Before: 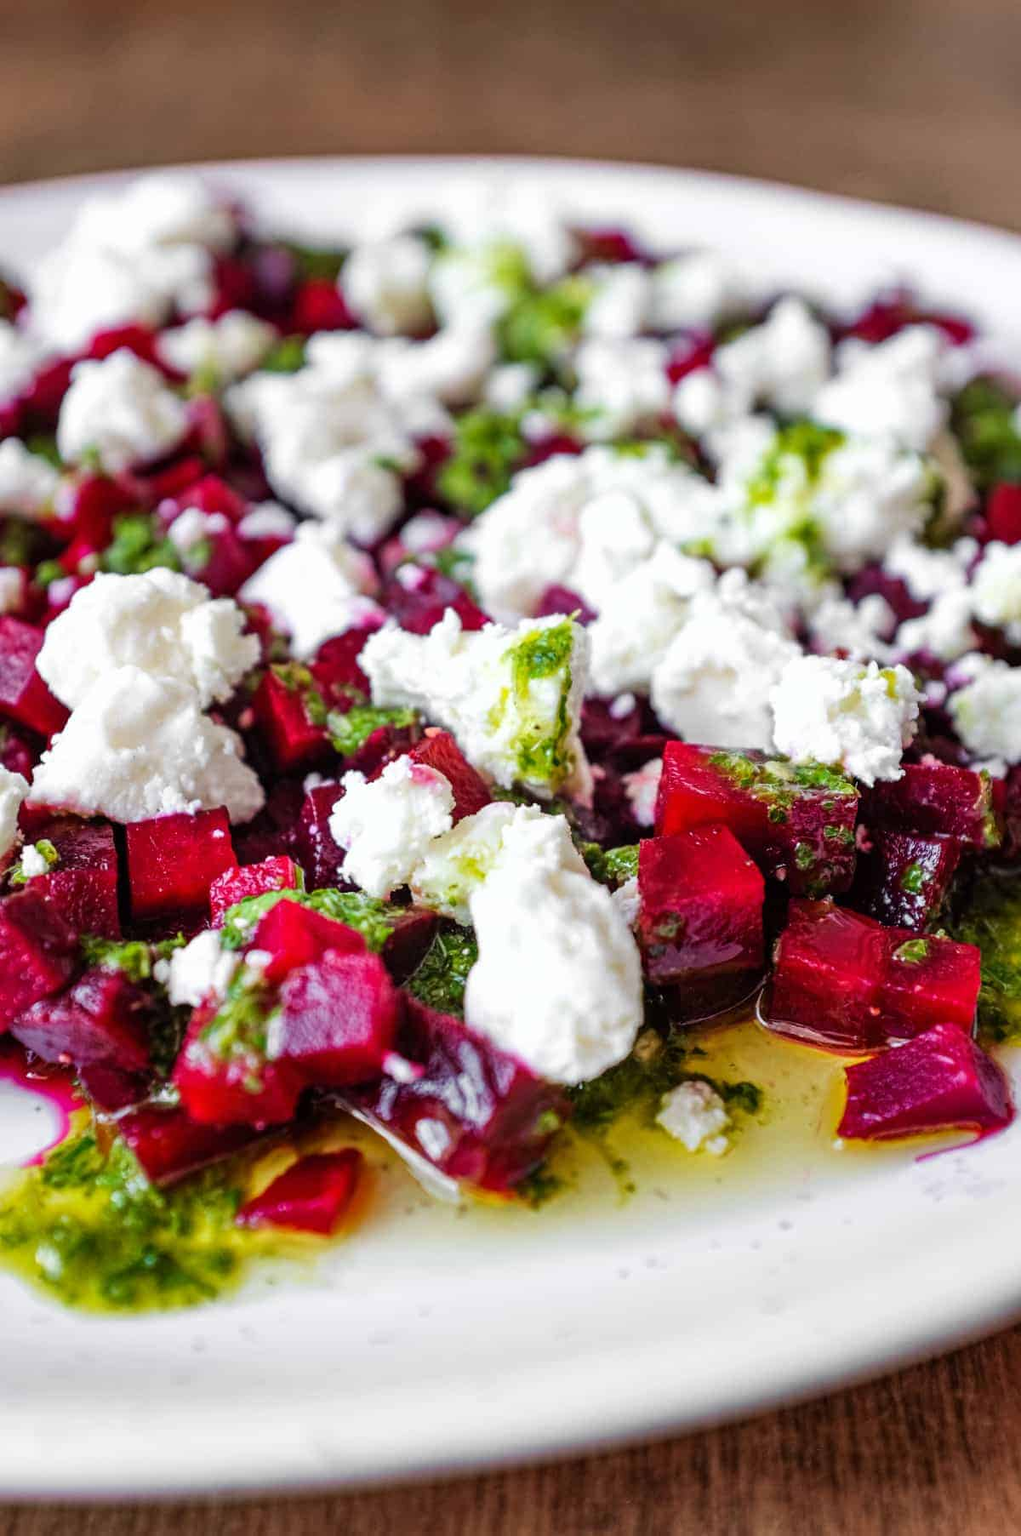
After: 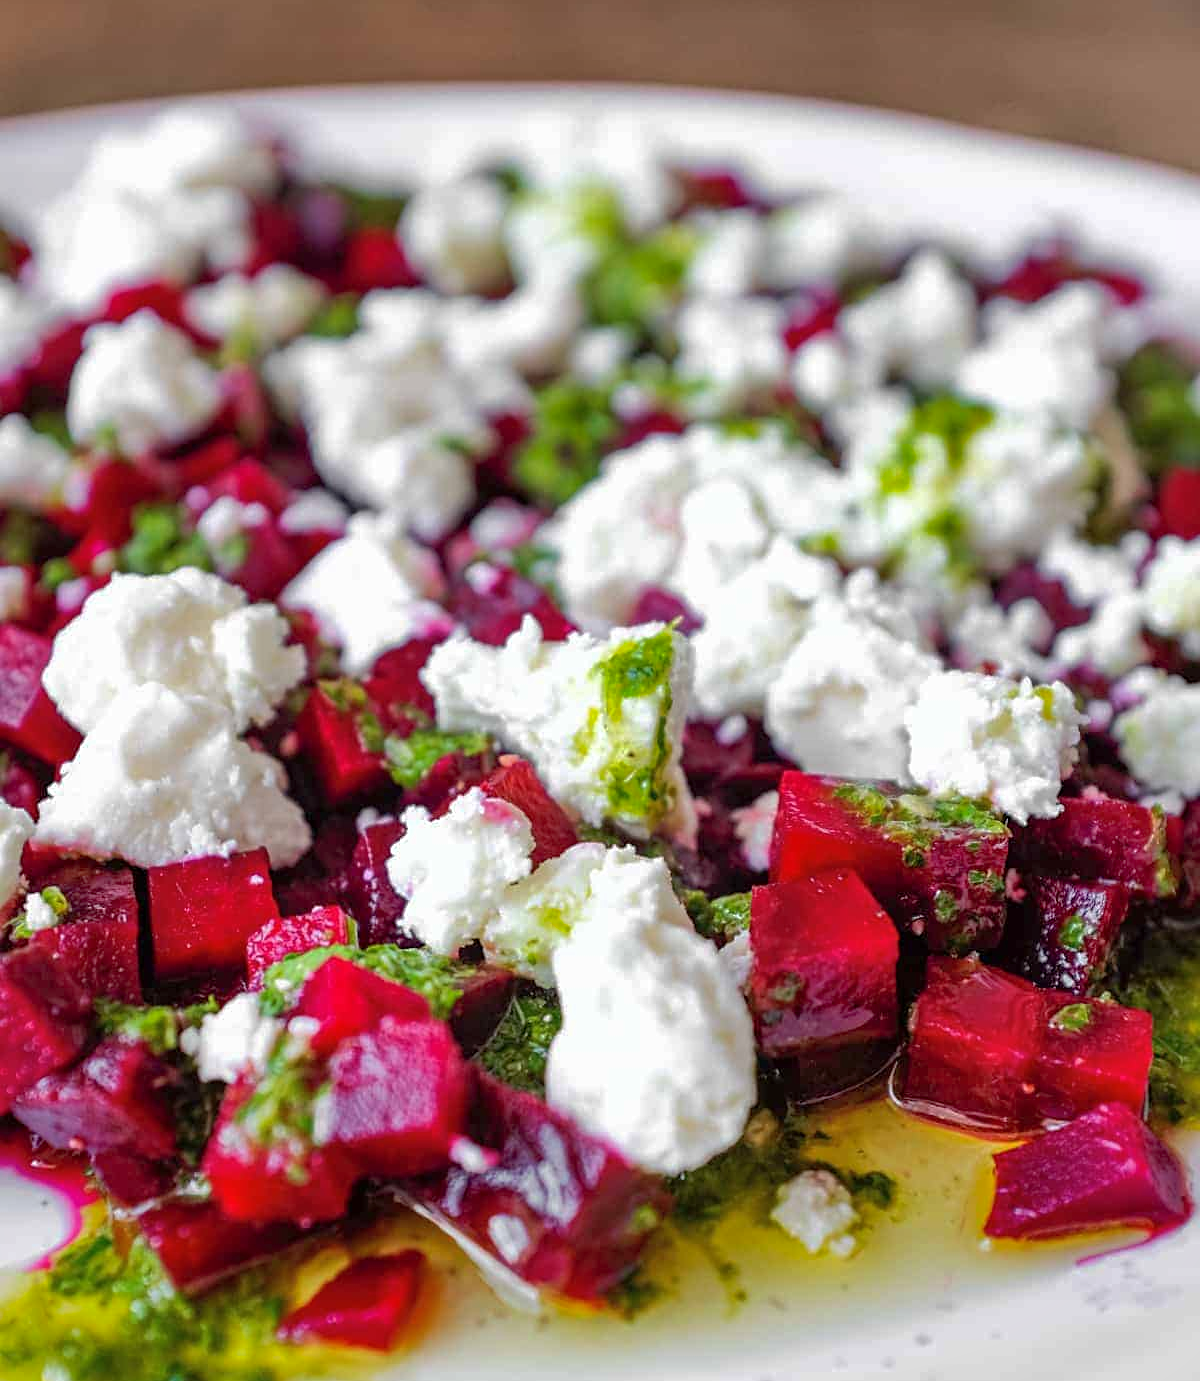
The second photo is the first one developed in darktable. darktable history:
shadows and highlights: on, module defaults
crop: top 5.589%, bottom 17.883%
sharpen: amount 0.213
